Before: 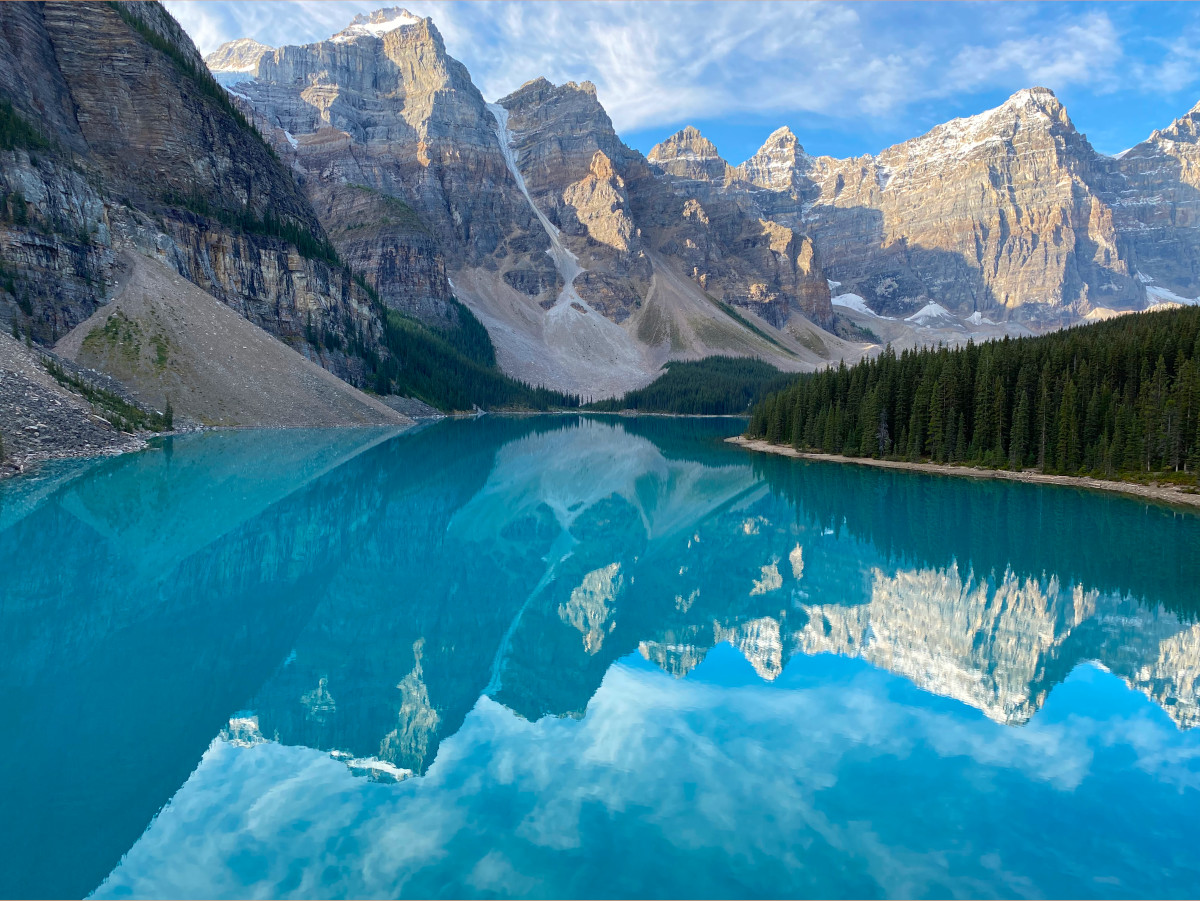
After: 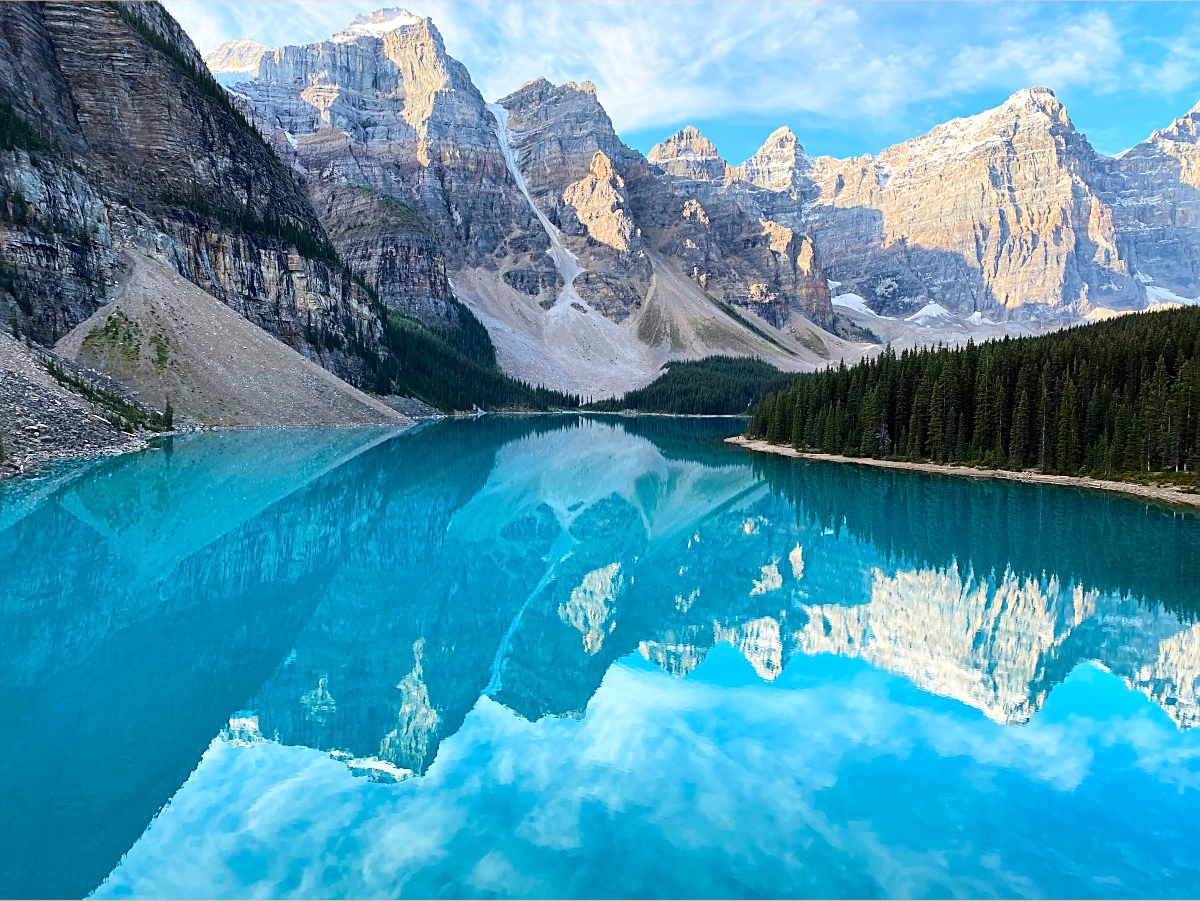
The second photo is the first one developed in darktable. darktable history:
sharpen: on, module defaults
base curve: curves: ch0 [(0, 0) (0.032, 0.025) (0.121, 0.166) (0.206, 0.329) (0.605, 0.79) (1, 1)]
